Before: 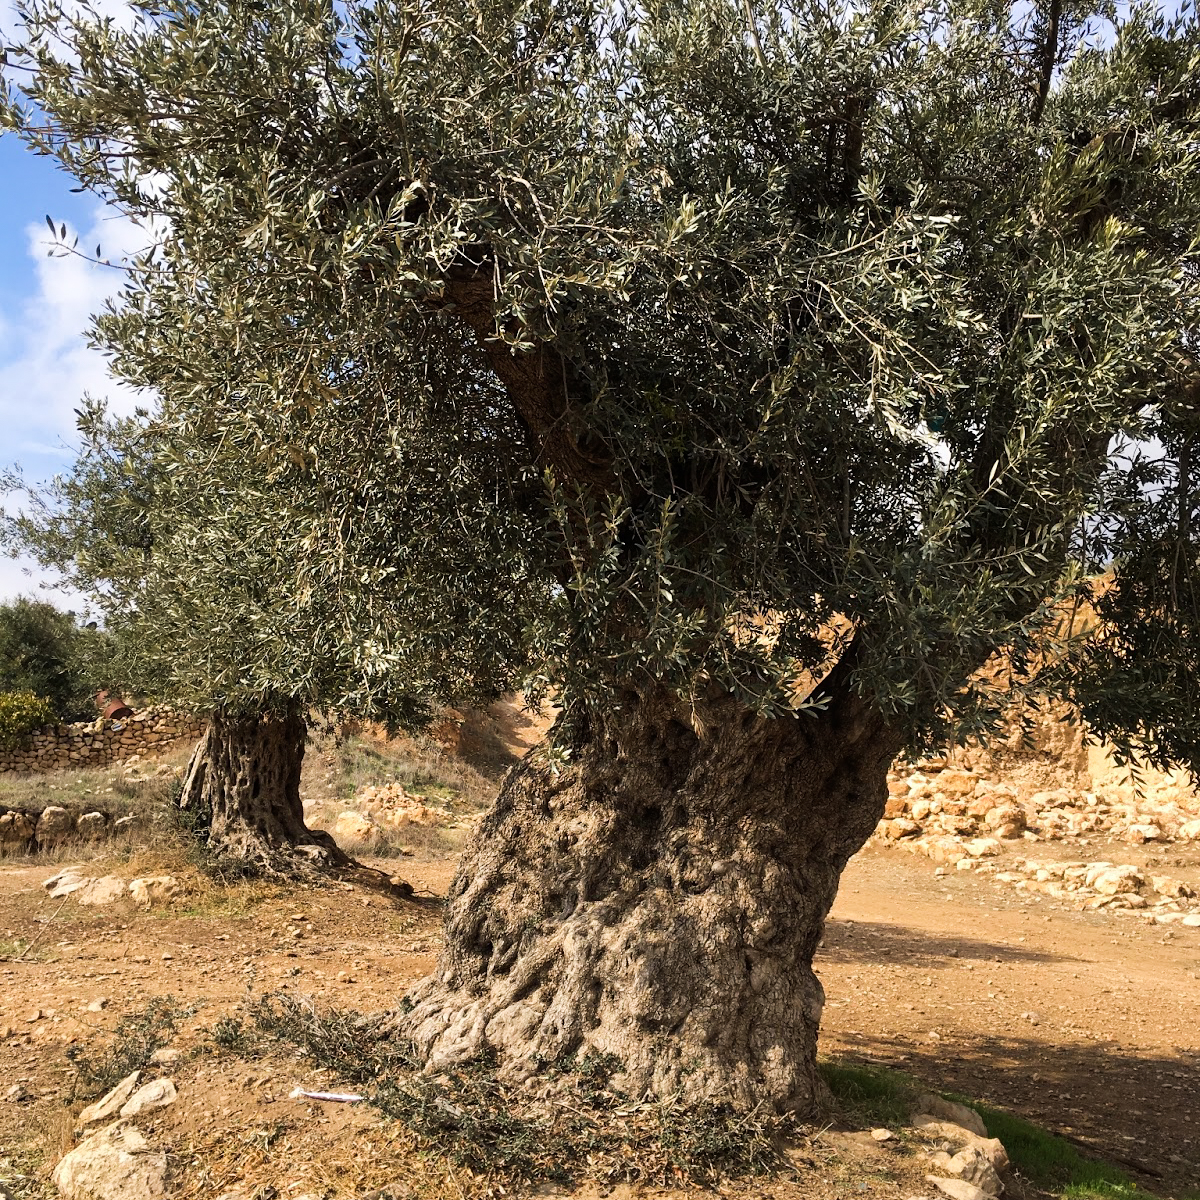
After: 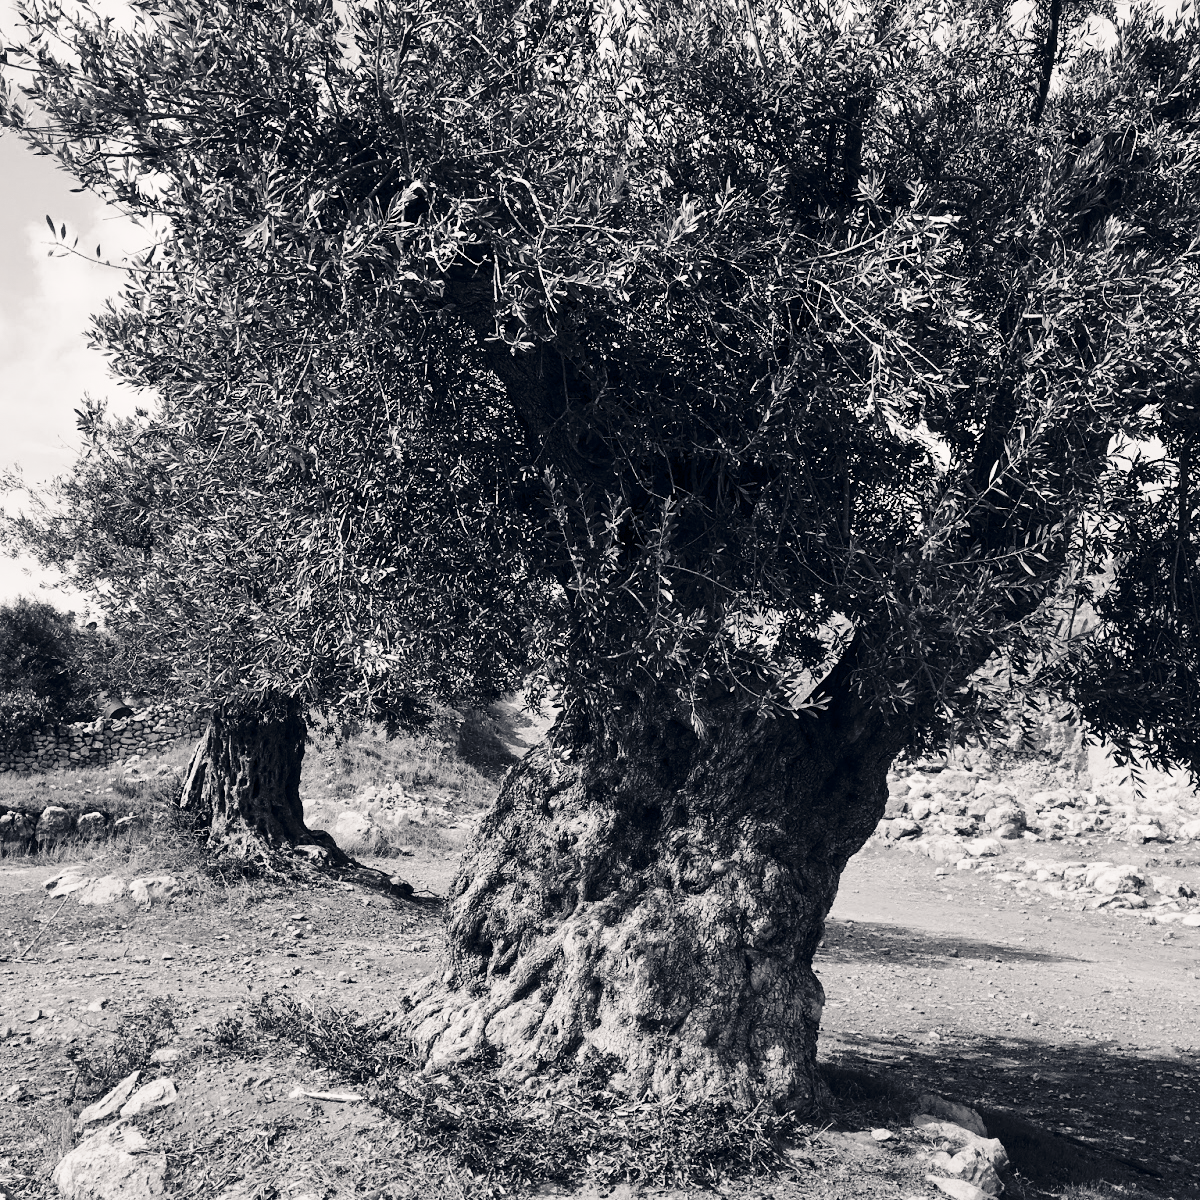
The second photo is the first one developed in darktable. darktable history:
shadows and highlights: shadows 32, highlights -32, soften with gaussian
color calibration: output gray [0.23, 0.37, 0.4, 0], gray › normalize channels true, illuminant same as pipeline (D50), adaptation XYZ, x 0.346, y 0.359, gamut compression 0
base curve: curves: ch0 [(0, 0) (0.036, 0.025) (0.121, 0.166) (0.206, 0.329) (0.605, 0.79) (1, 1)], preserve colors none
color balance rgb: shadows lift › hue 87.51°, highlights gain › chroma 1.62%, highlights gain › hue 55.1°, global offset › chroma 0.1%, global offset › hue 253.66°, linear chroma grading › global chroma 0.5%
